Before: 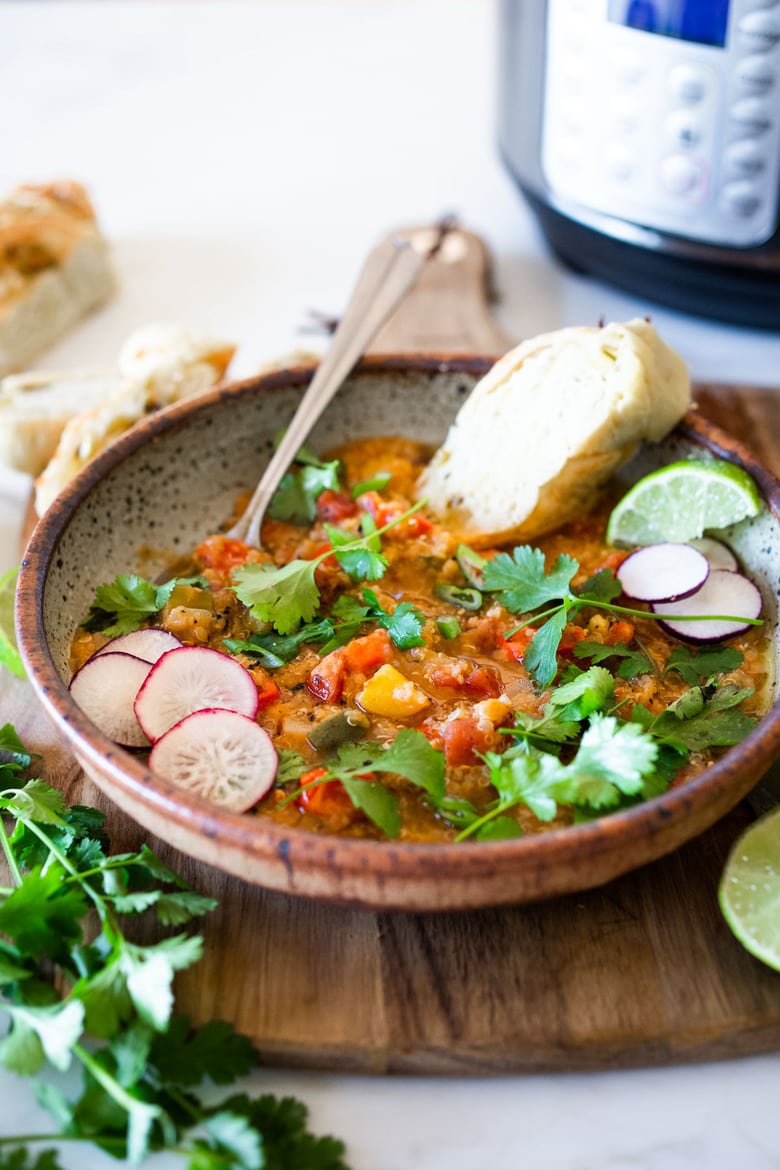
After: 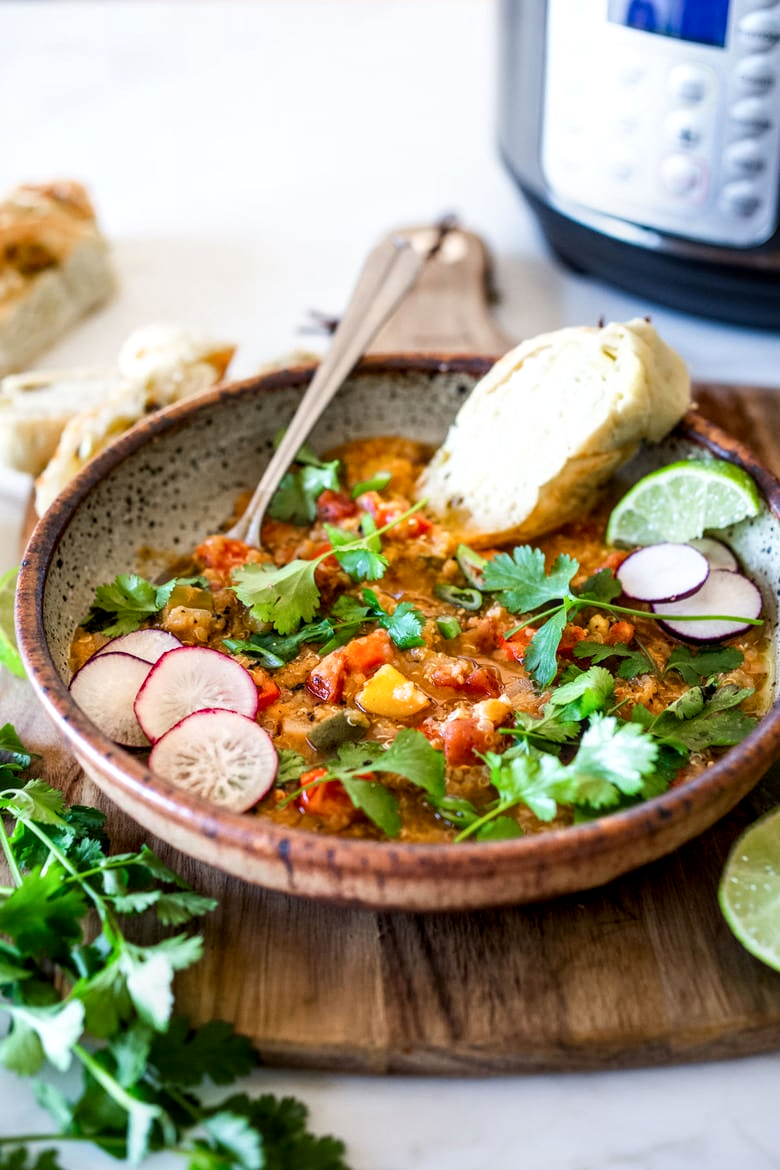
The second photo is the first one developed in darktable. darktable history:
contrast brightness saturation: contrast 0.096, brightness 0.011, saturation 0.022
local contrast: highlights 35%, detail 135%
